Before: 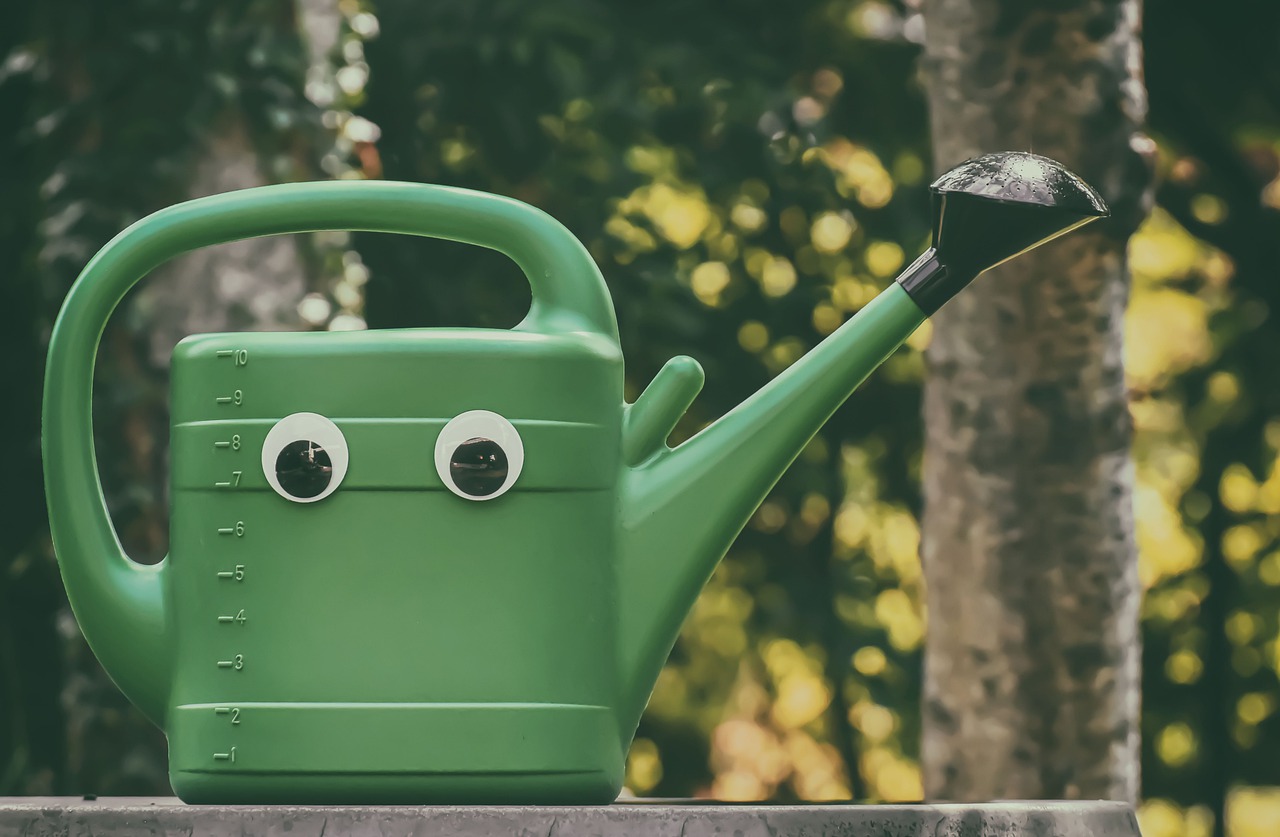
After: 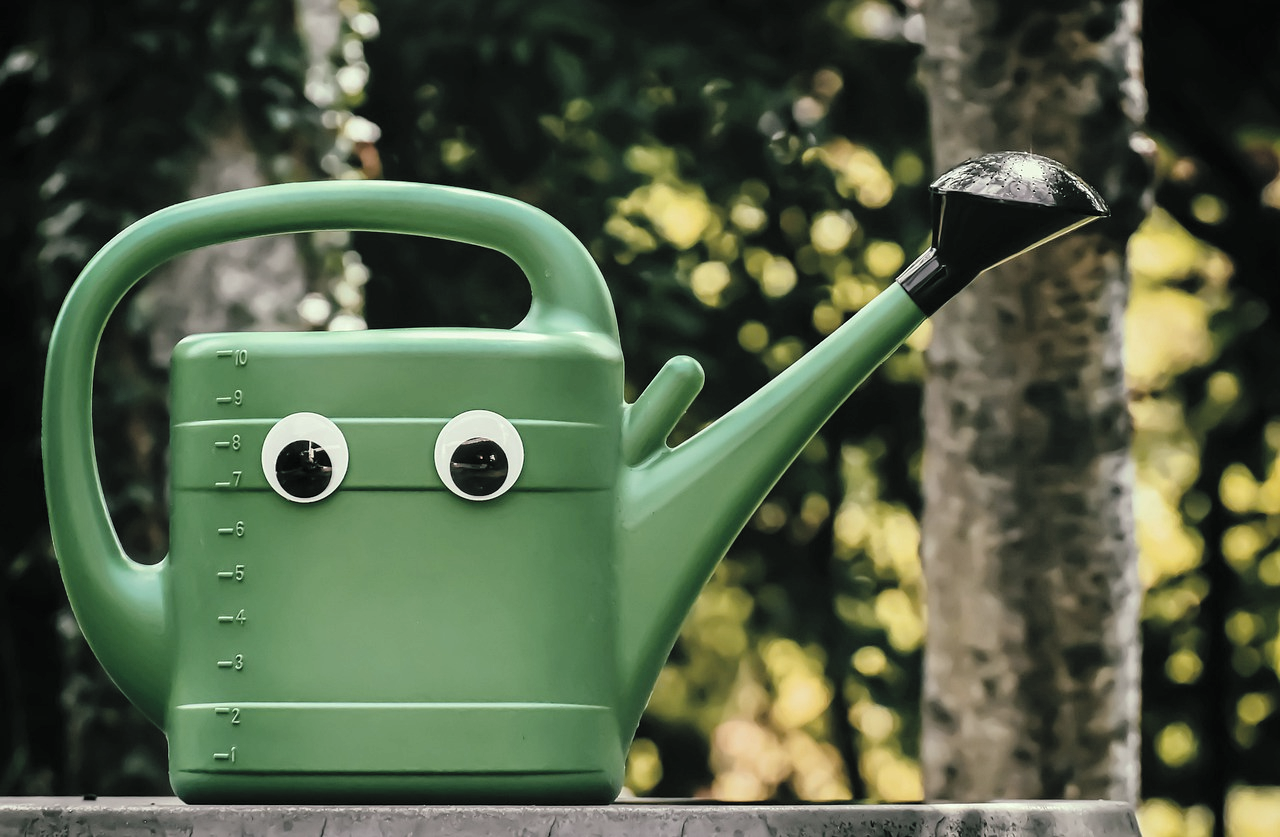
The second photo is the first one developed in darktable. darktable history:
exposure: black level correction 0.001, exposure 0.5 EV, compensate exposure bias true, compensate highlight preservation false
base curve: curves: ch0 [(0, 0.024) (0.055, 0.065) (0.121, 0.166) (0.236, 0.319) (0.693, 0.726) (1, 1)], preserve colors none
levels: mode automatic, black 0.023%, white 99.97%, levels [0.062, 0.494, 0.925]
